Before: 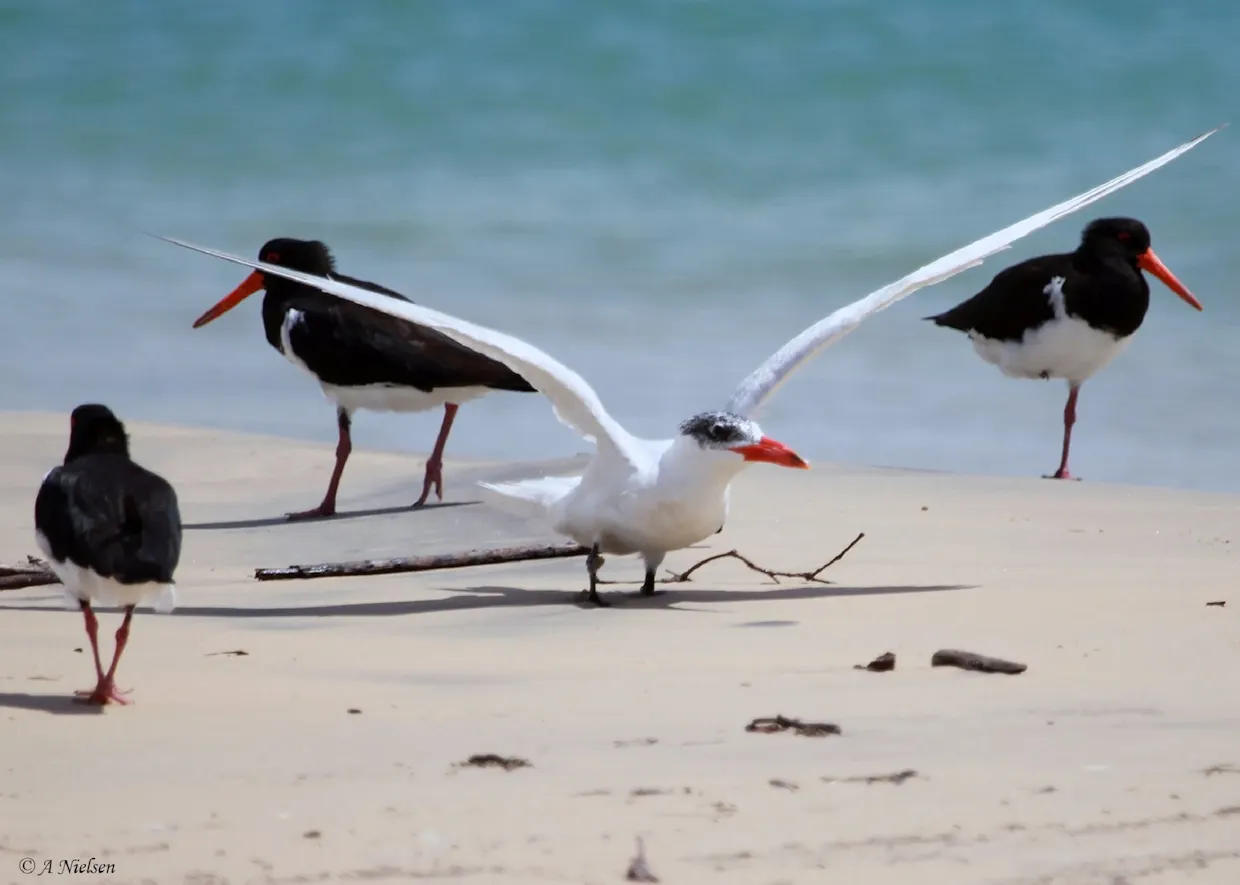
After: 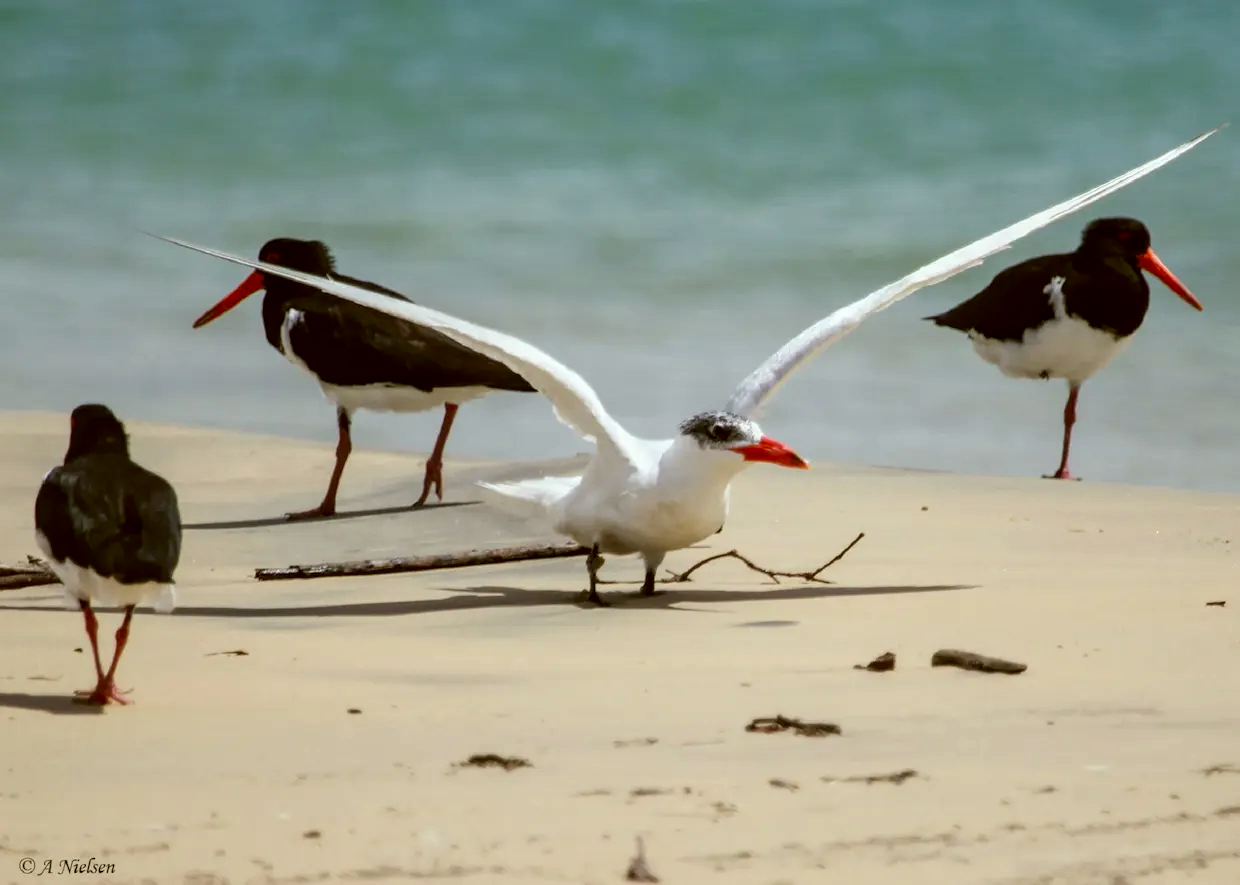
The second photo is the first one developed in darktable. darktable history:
color correction: highlights a* -1.7, highlights b* 10.01, shadows a* 0.836, shadows b* 19.21
contrast brightness saturation: saturation 0.129
local contrast: detail 130%
